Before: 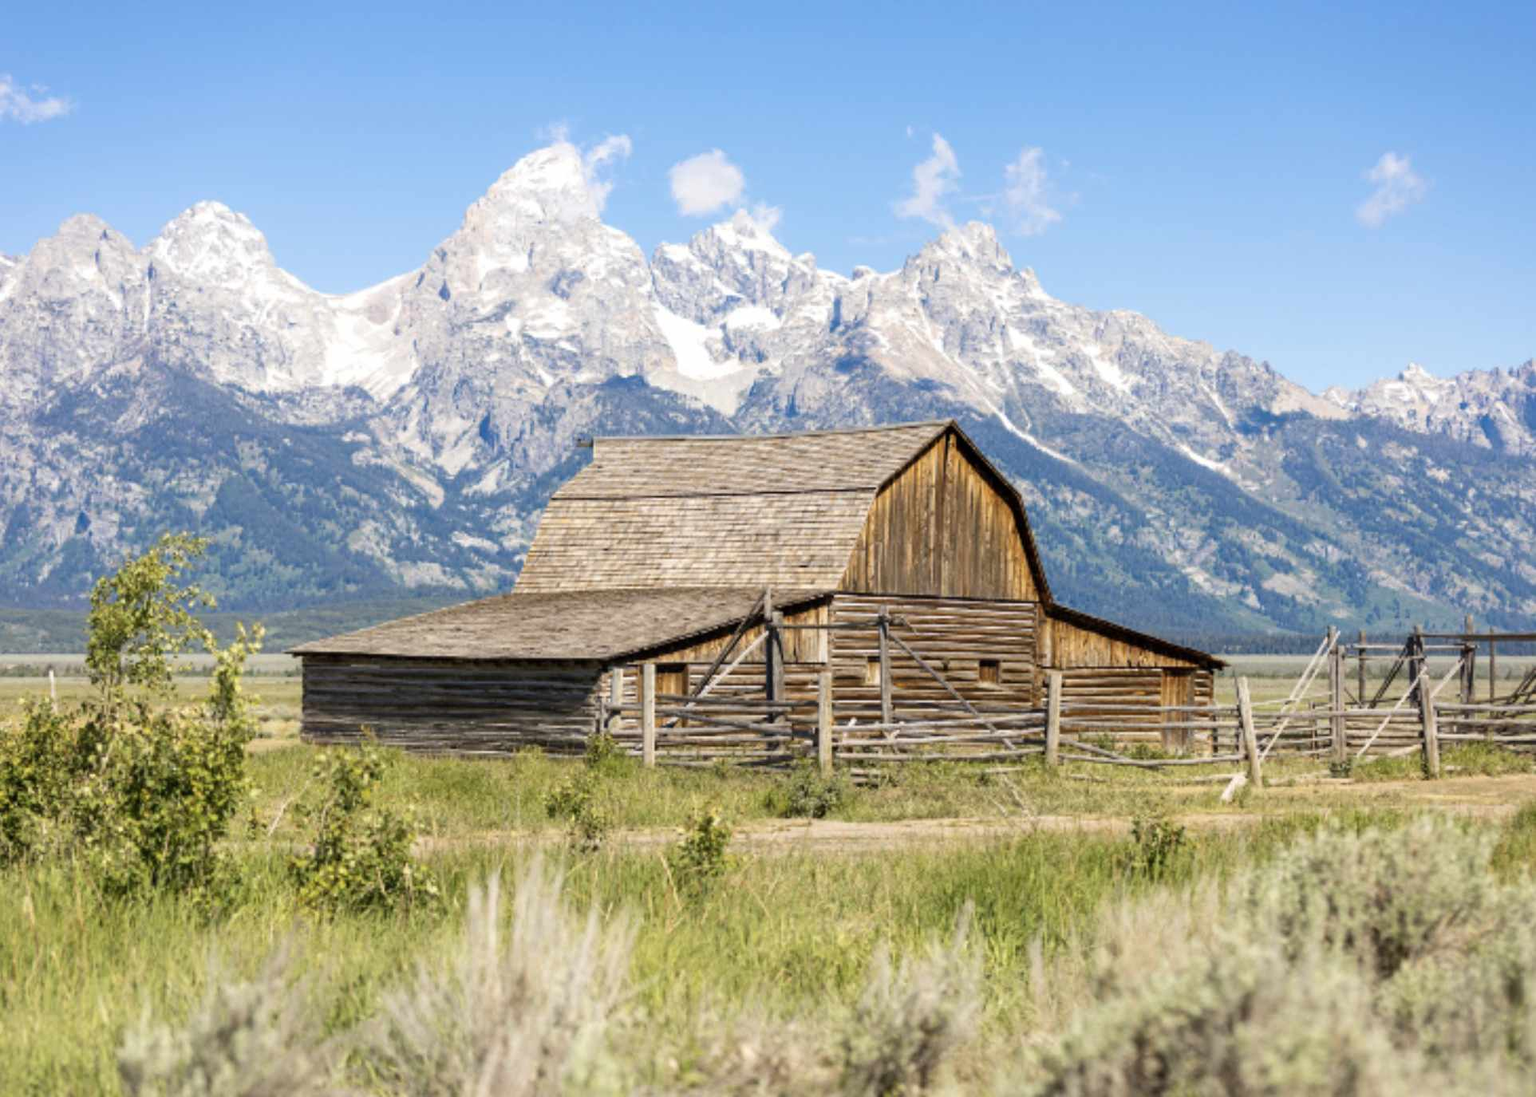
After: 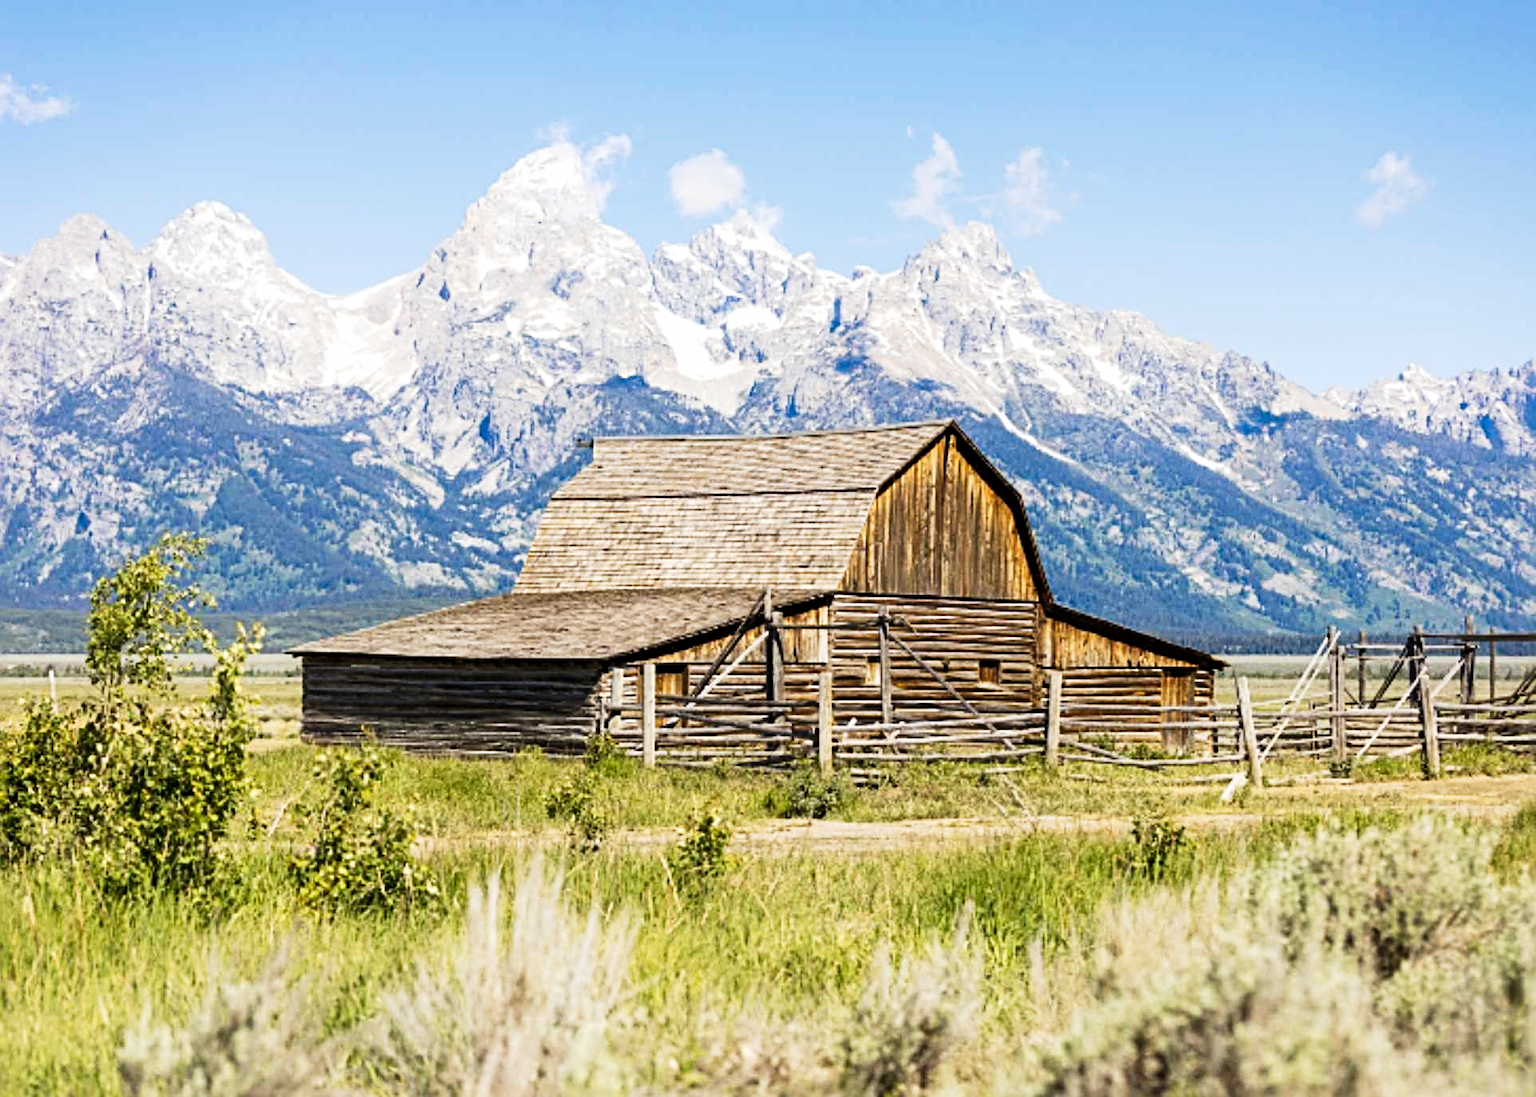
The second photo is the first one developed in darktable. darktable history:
tone curve: curves: ch0 [(0, 0) (0.003, 0.008) (0.011, 0.008) (0.025, 0.011) (0.044, 0.017) (0.069, 0.029) (0.1, 0.045) (0.136, 0.067) (0.177, 0.103) (0.224, 0.151) (0.277, 0.21) (0.335, 0.285) (0.399, 0.37) (0.468, 0.462) (0.543, 0.568) (0.623, 0.679) (0.709, 0.79) (0.801, 0.876) (0.898, 0.936) (1, 1)], preserve colors none
sharpen: radius 4
